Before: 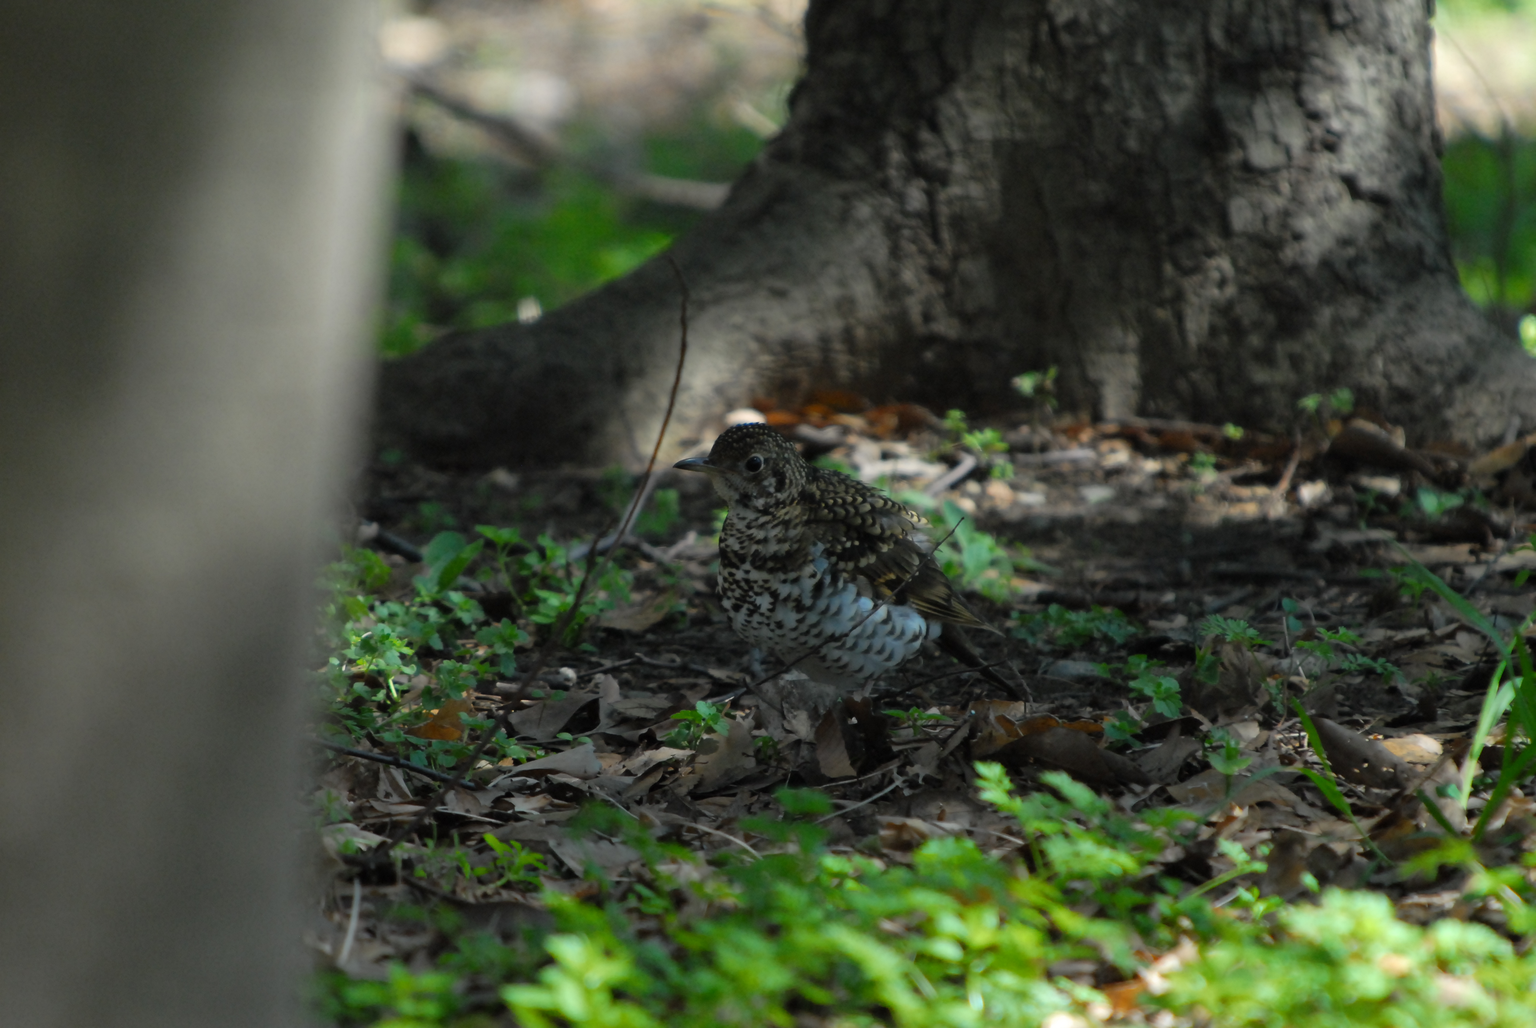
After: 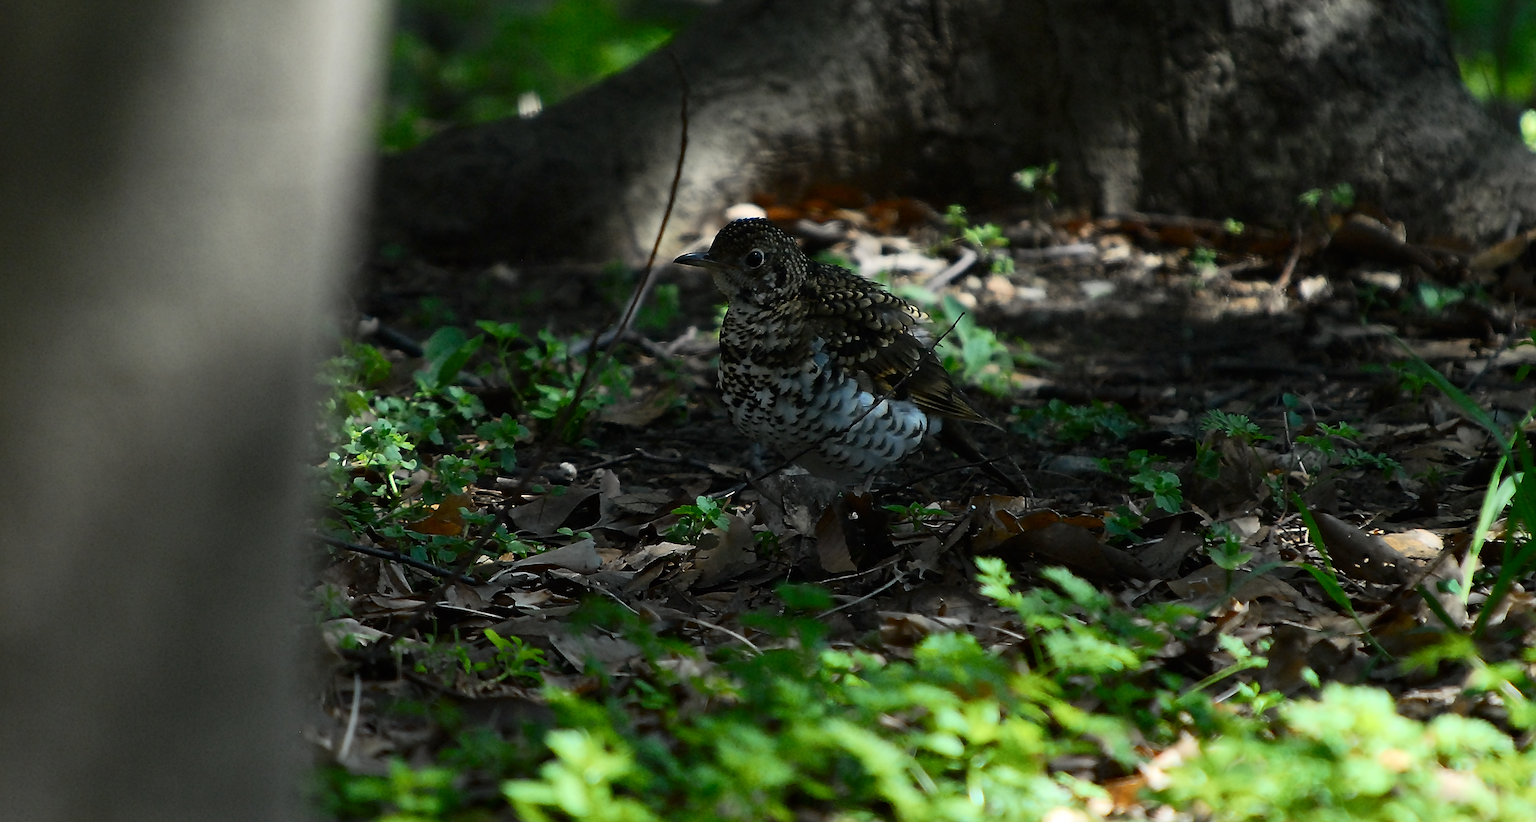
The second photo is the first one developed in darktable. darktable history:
sharpen: amount 2
crop and rotate: top 19.998%
contrast brightness saturation: contrast 0.28
